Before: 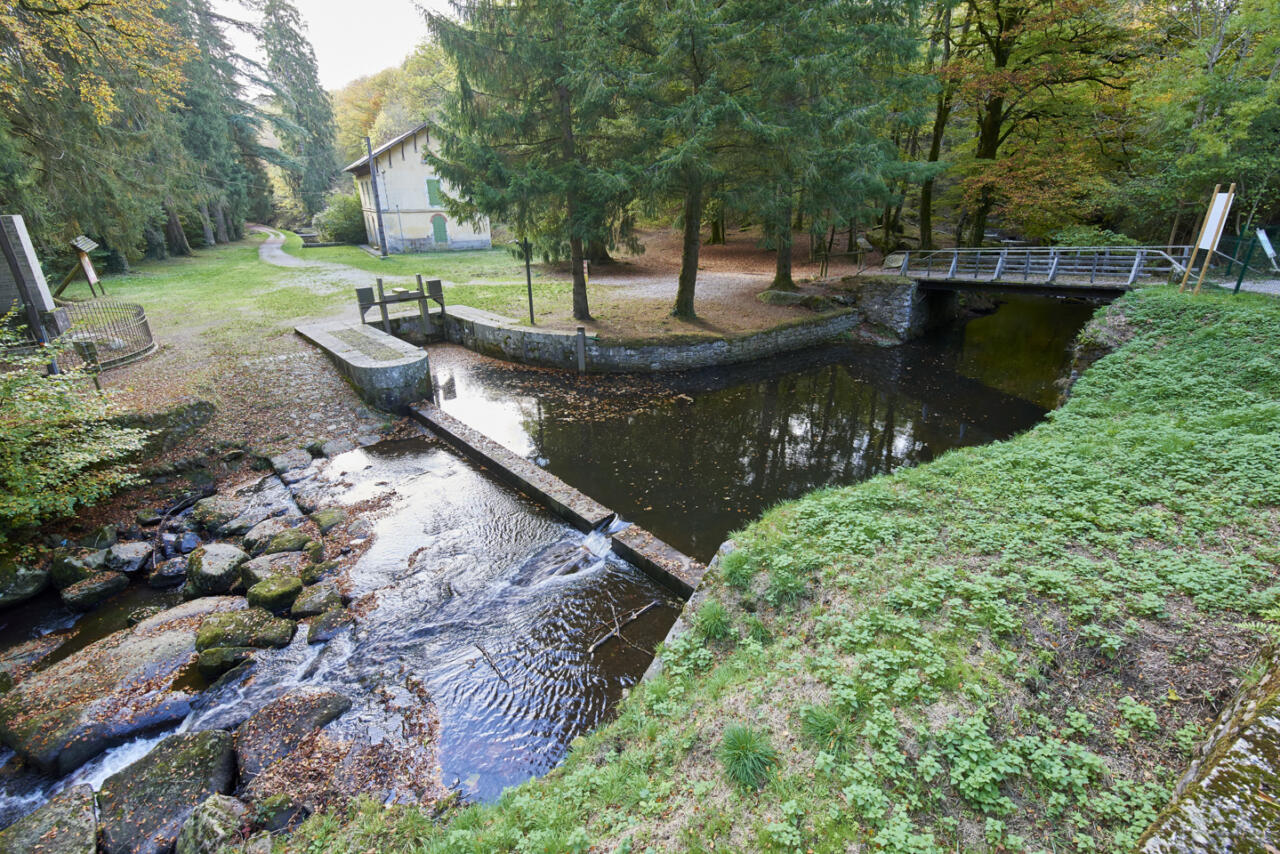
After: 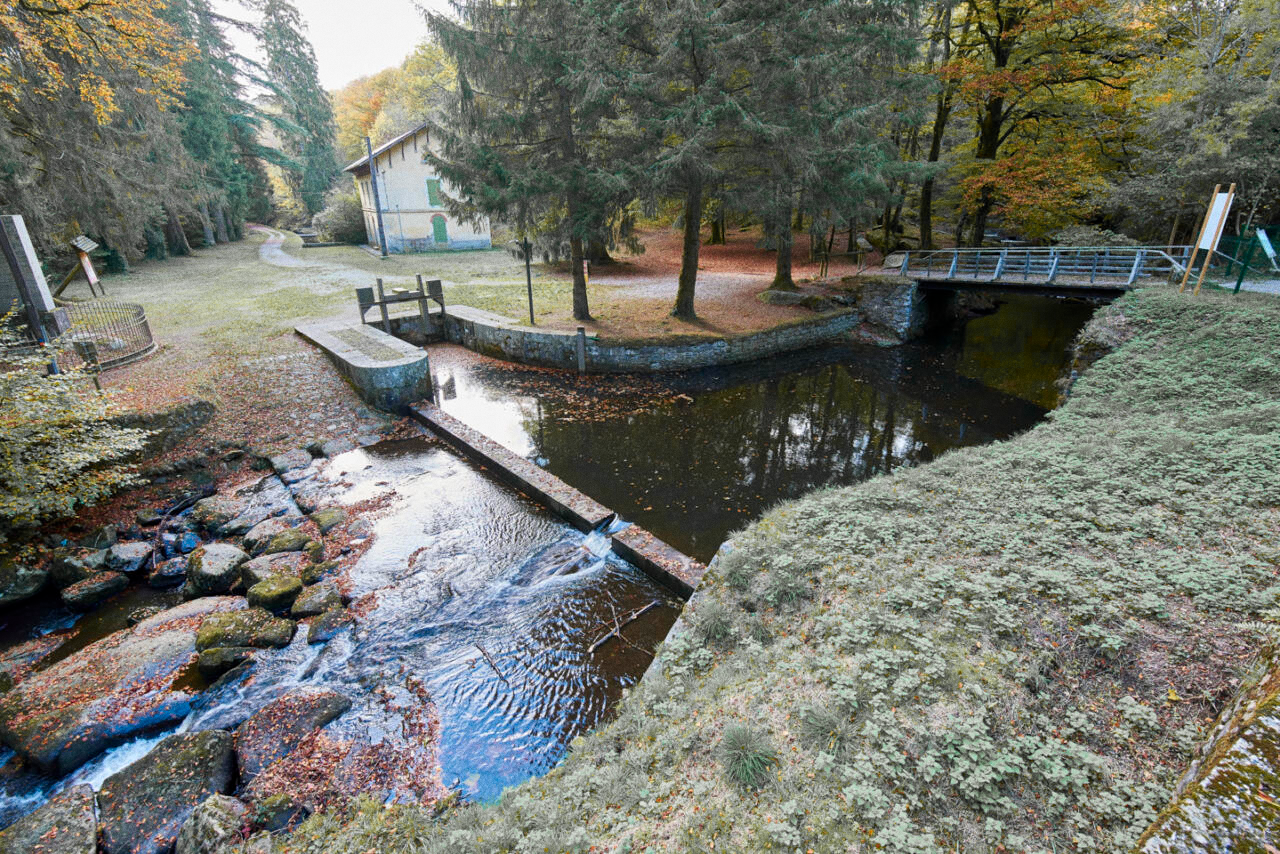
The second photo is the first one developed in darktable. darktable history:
color zones: curves: ch1 [(0.29, 0.492) (0.373, 0.185) (0.509, 0.481)]; ch2 [(0.25, 0.462) (0.749, 0.457)], mix 40.67%
white balance: red 1, blue 1
grain: coarseness 0.09 ISO
